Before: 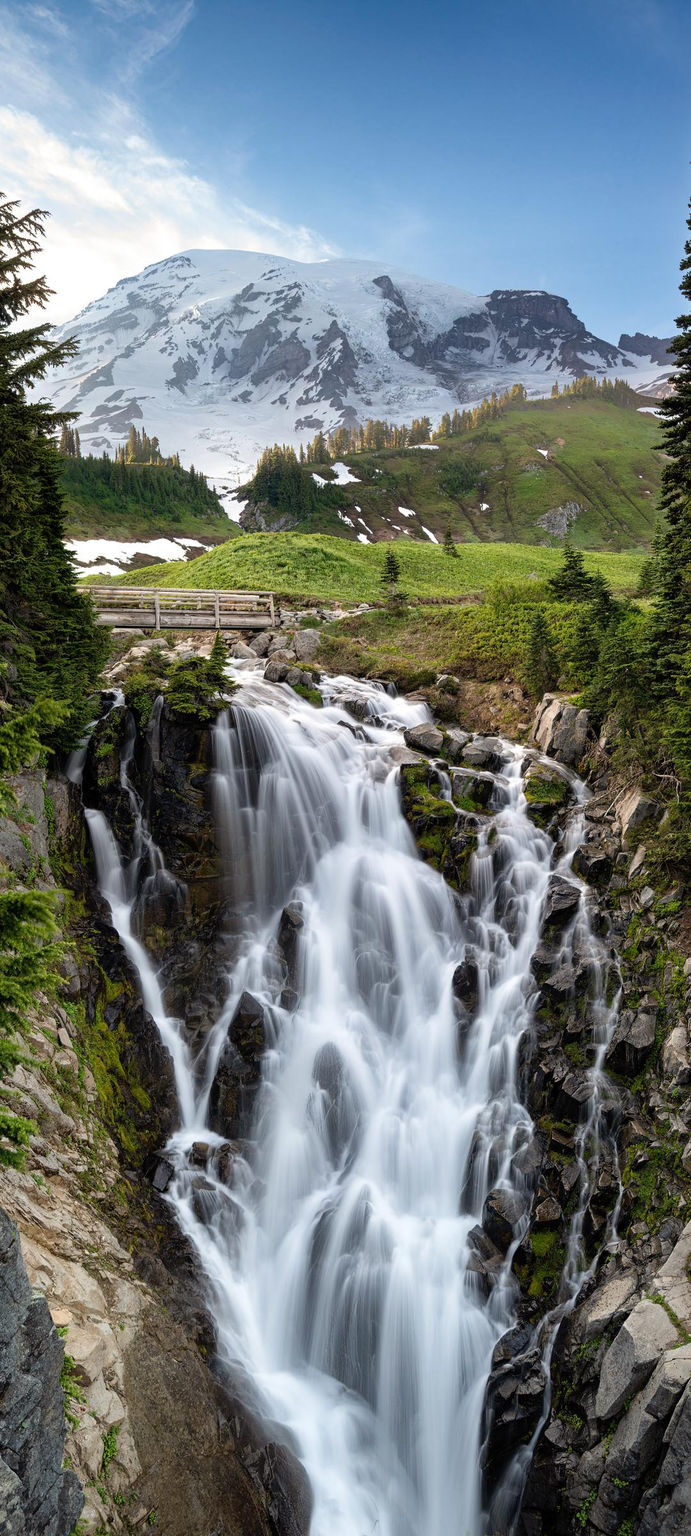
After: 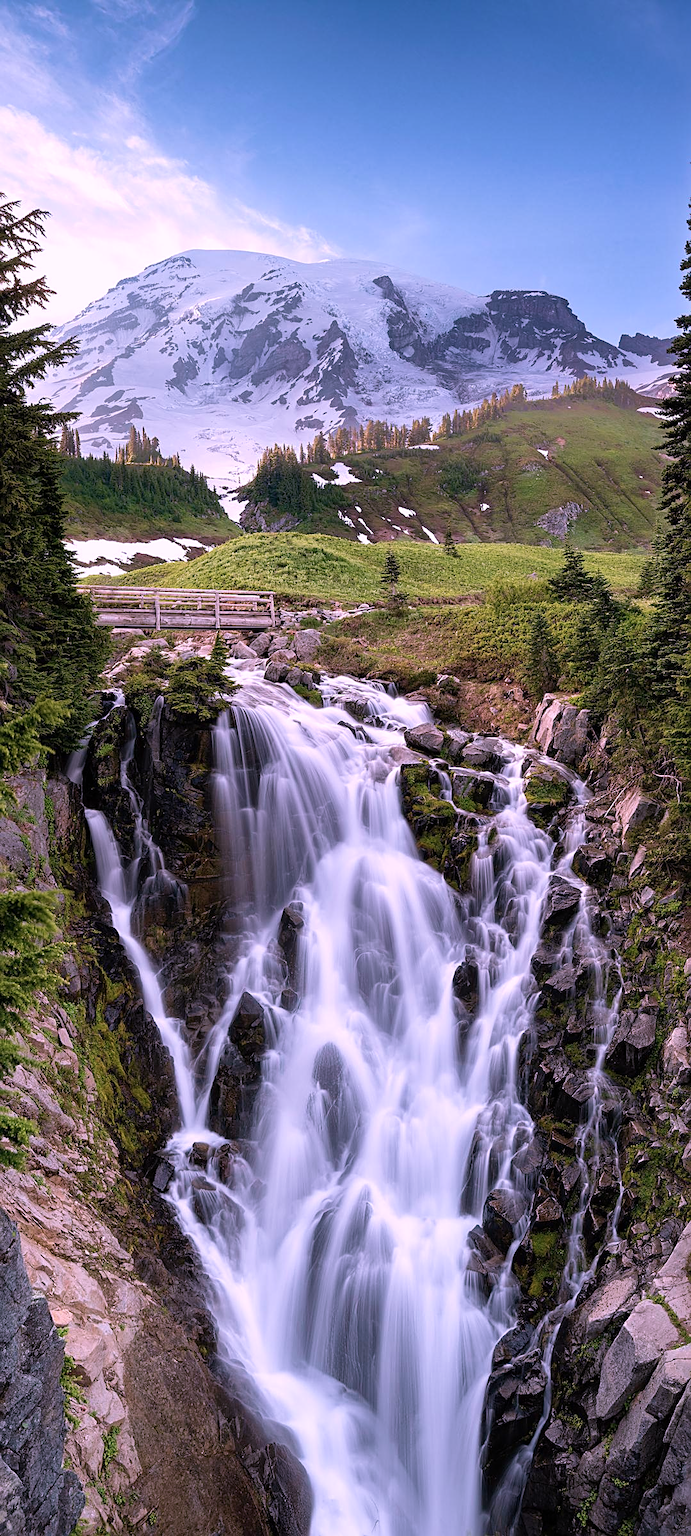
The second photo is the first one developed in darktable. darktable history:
velvia: on, module defaults
sharpen: on, module defaults
color correction: highlights a* 16.02, highlights b* -20.21
